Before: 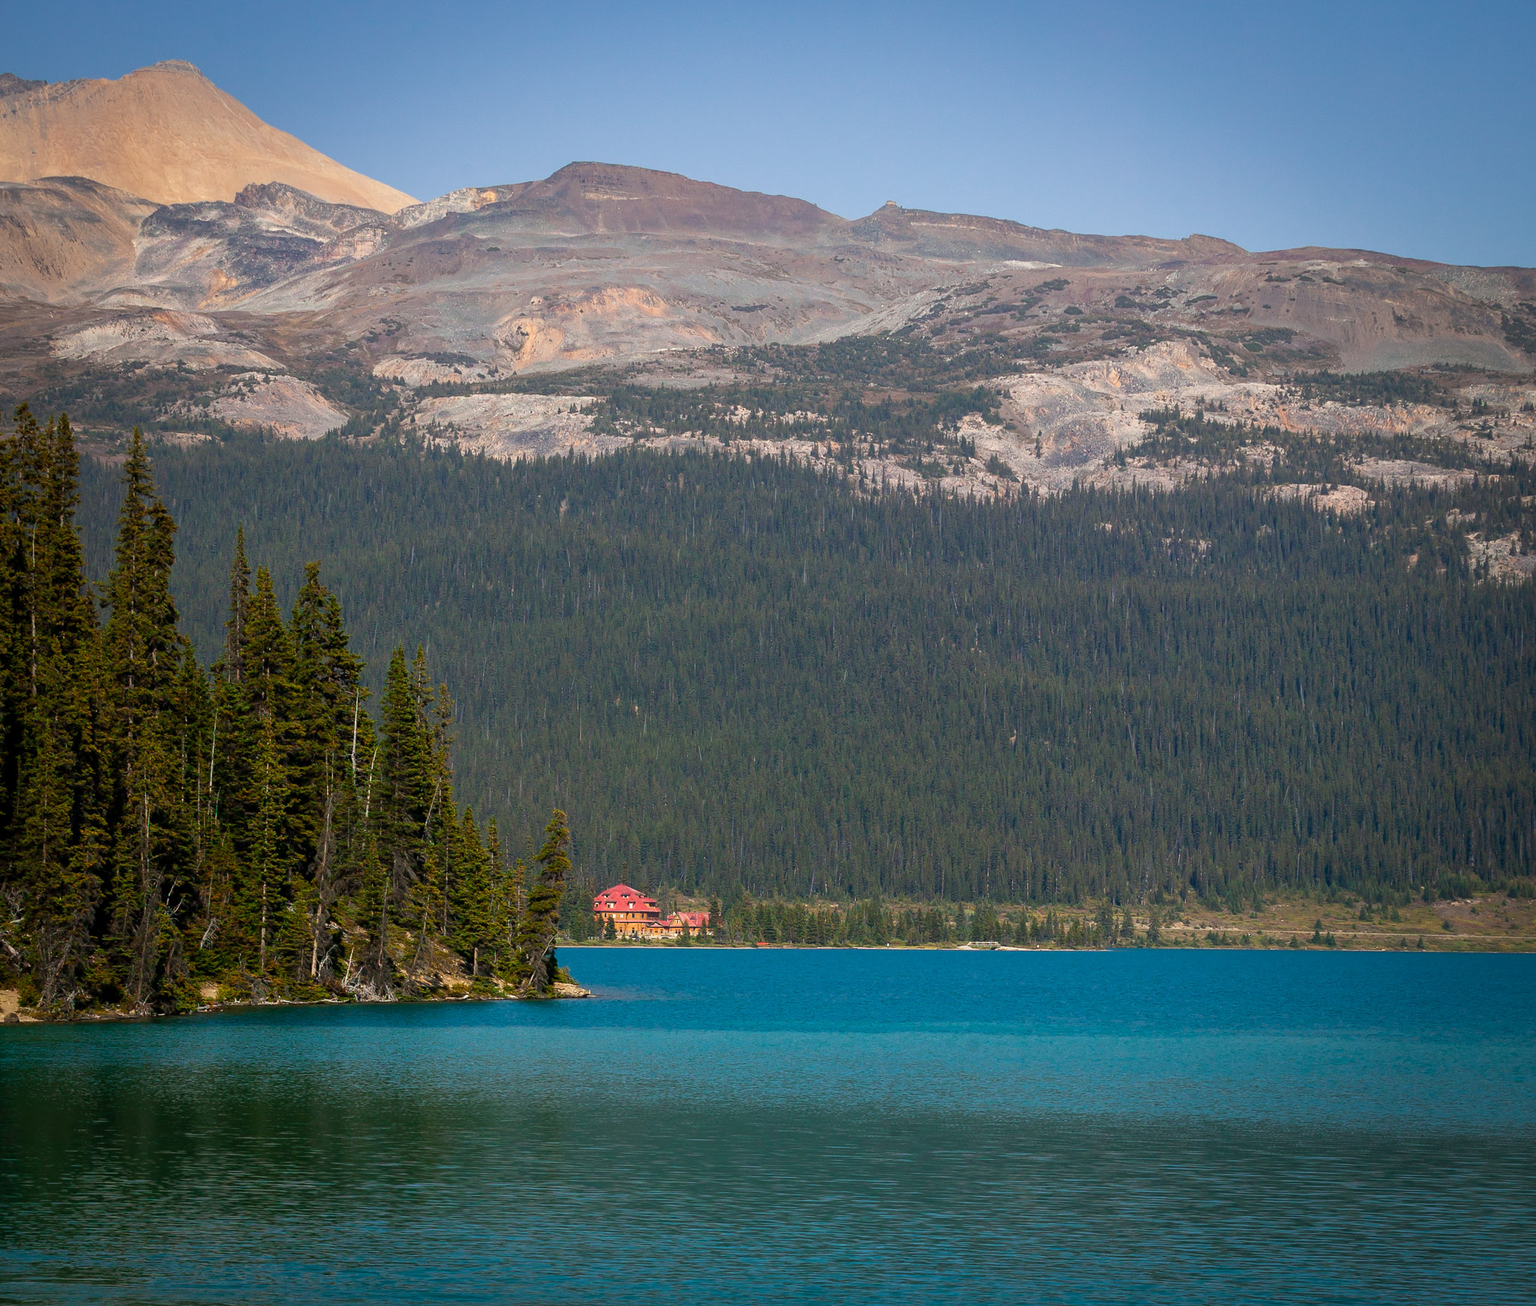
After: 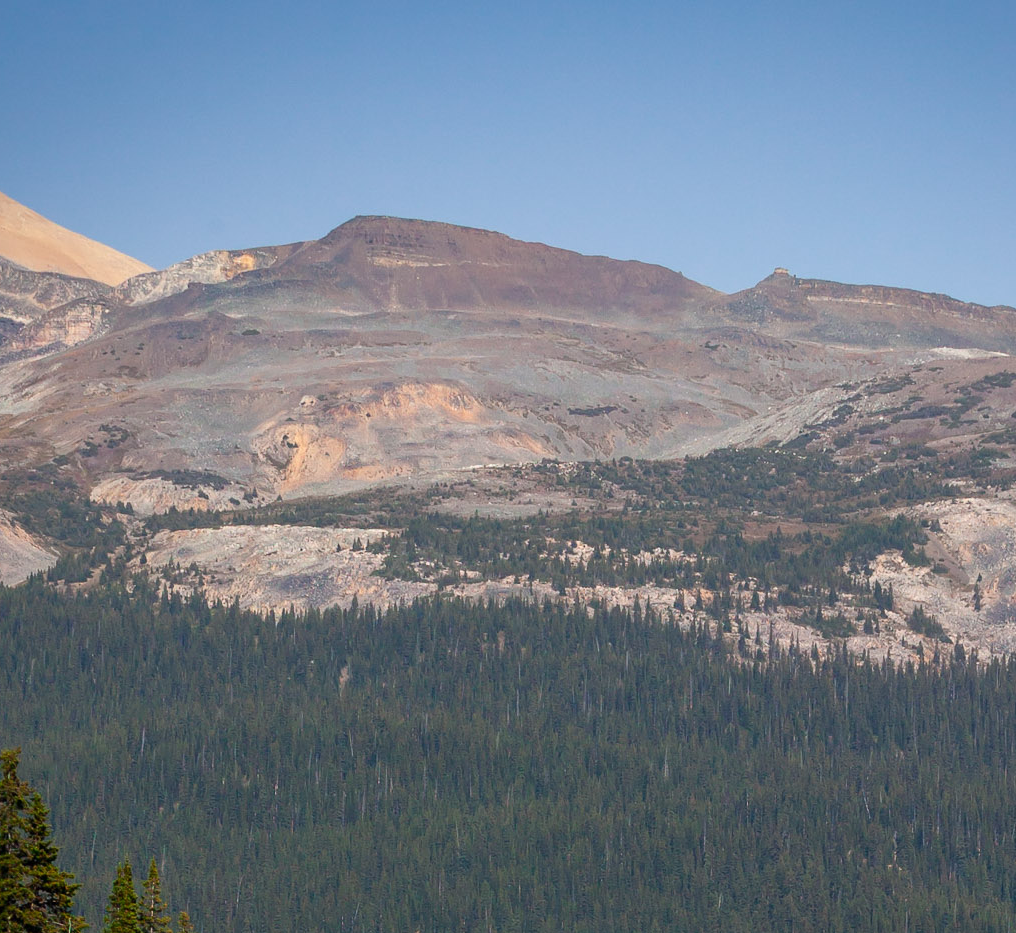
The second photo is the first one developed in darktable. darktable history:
crop: left 19.873%, right 30.493%, bottom 46.433%
